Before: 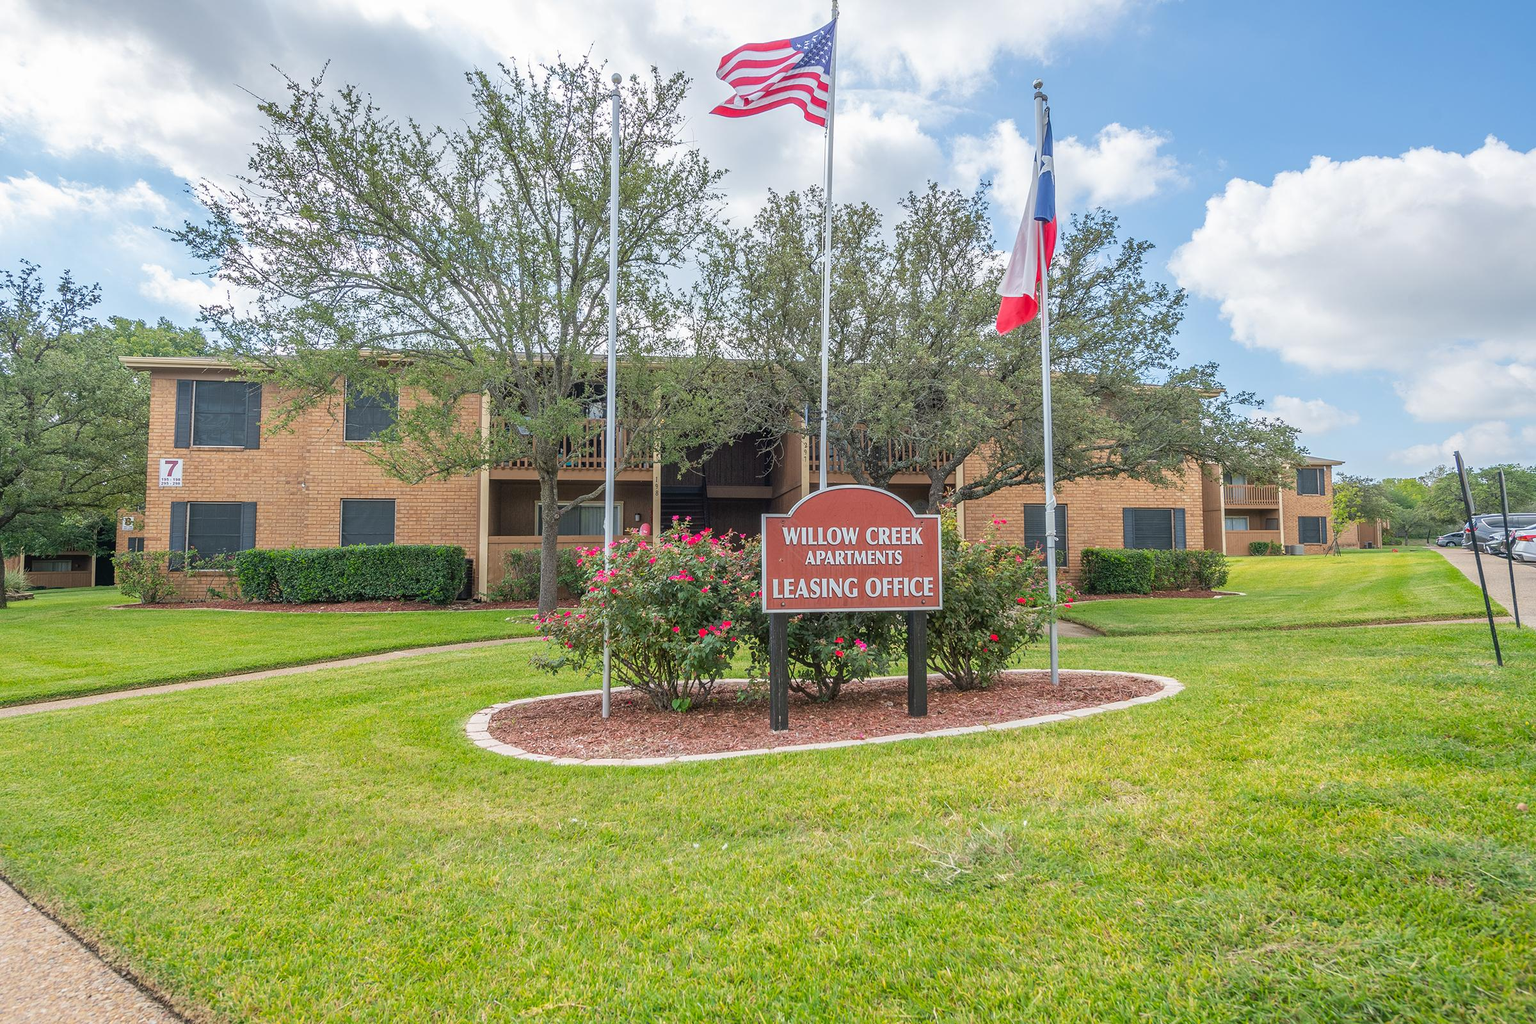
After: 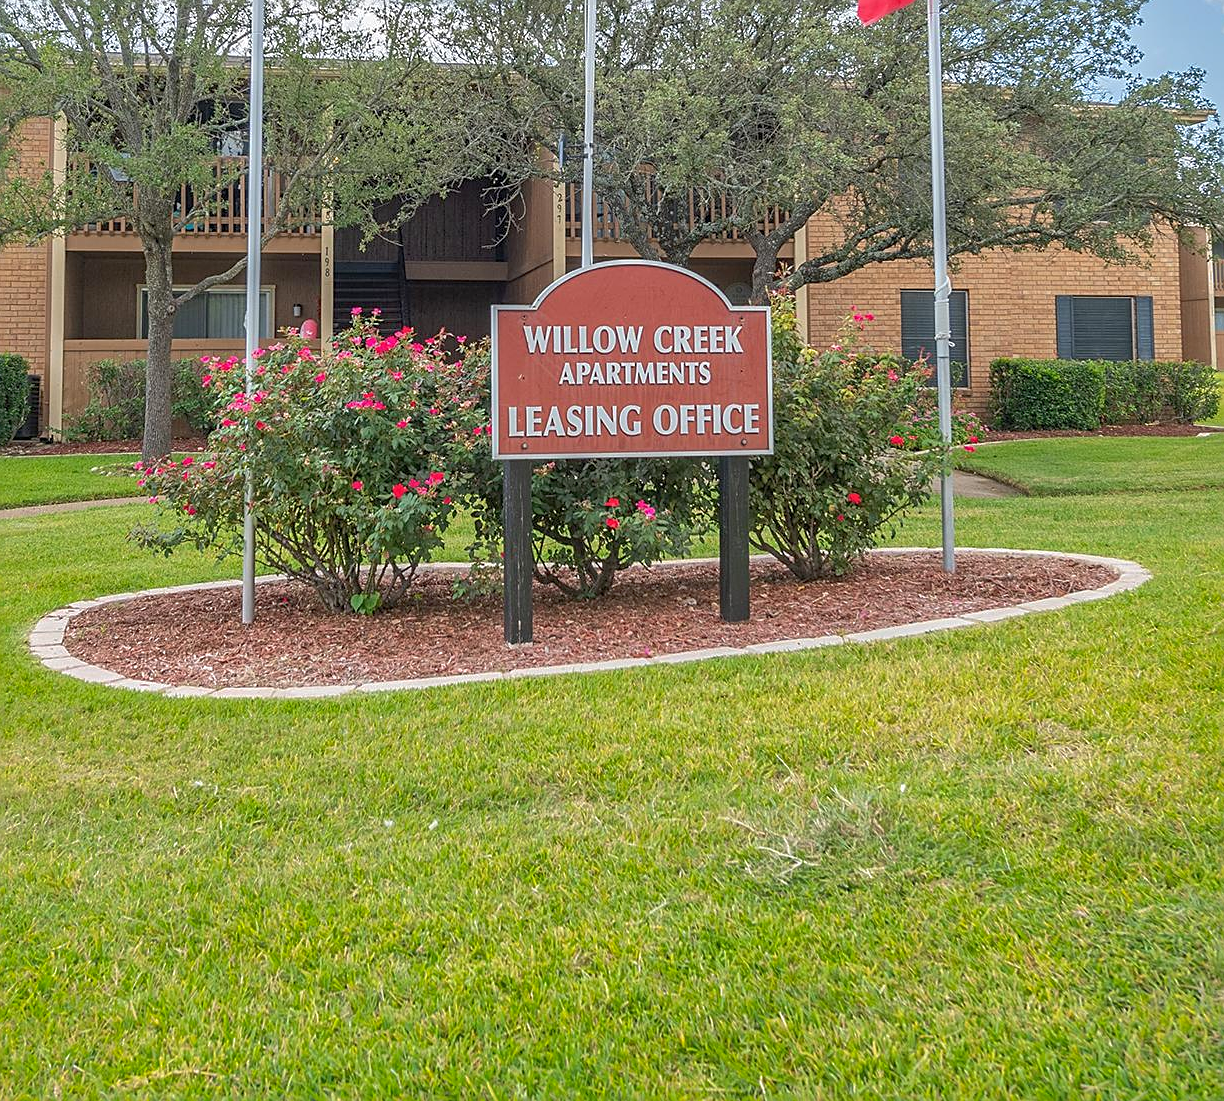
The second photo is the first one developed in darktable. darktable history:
sharpen: on, module defaults
crop and rotate: left 29.158%, top 31.142%, right 19.832%
shadows and highlights: on, module defaults
